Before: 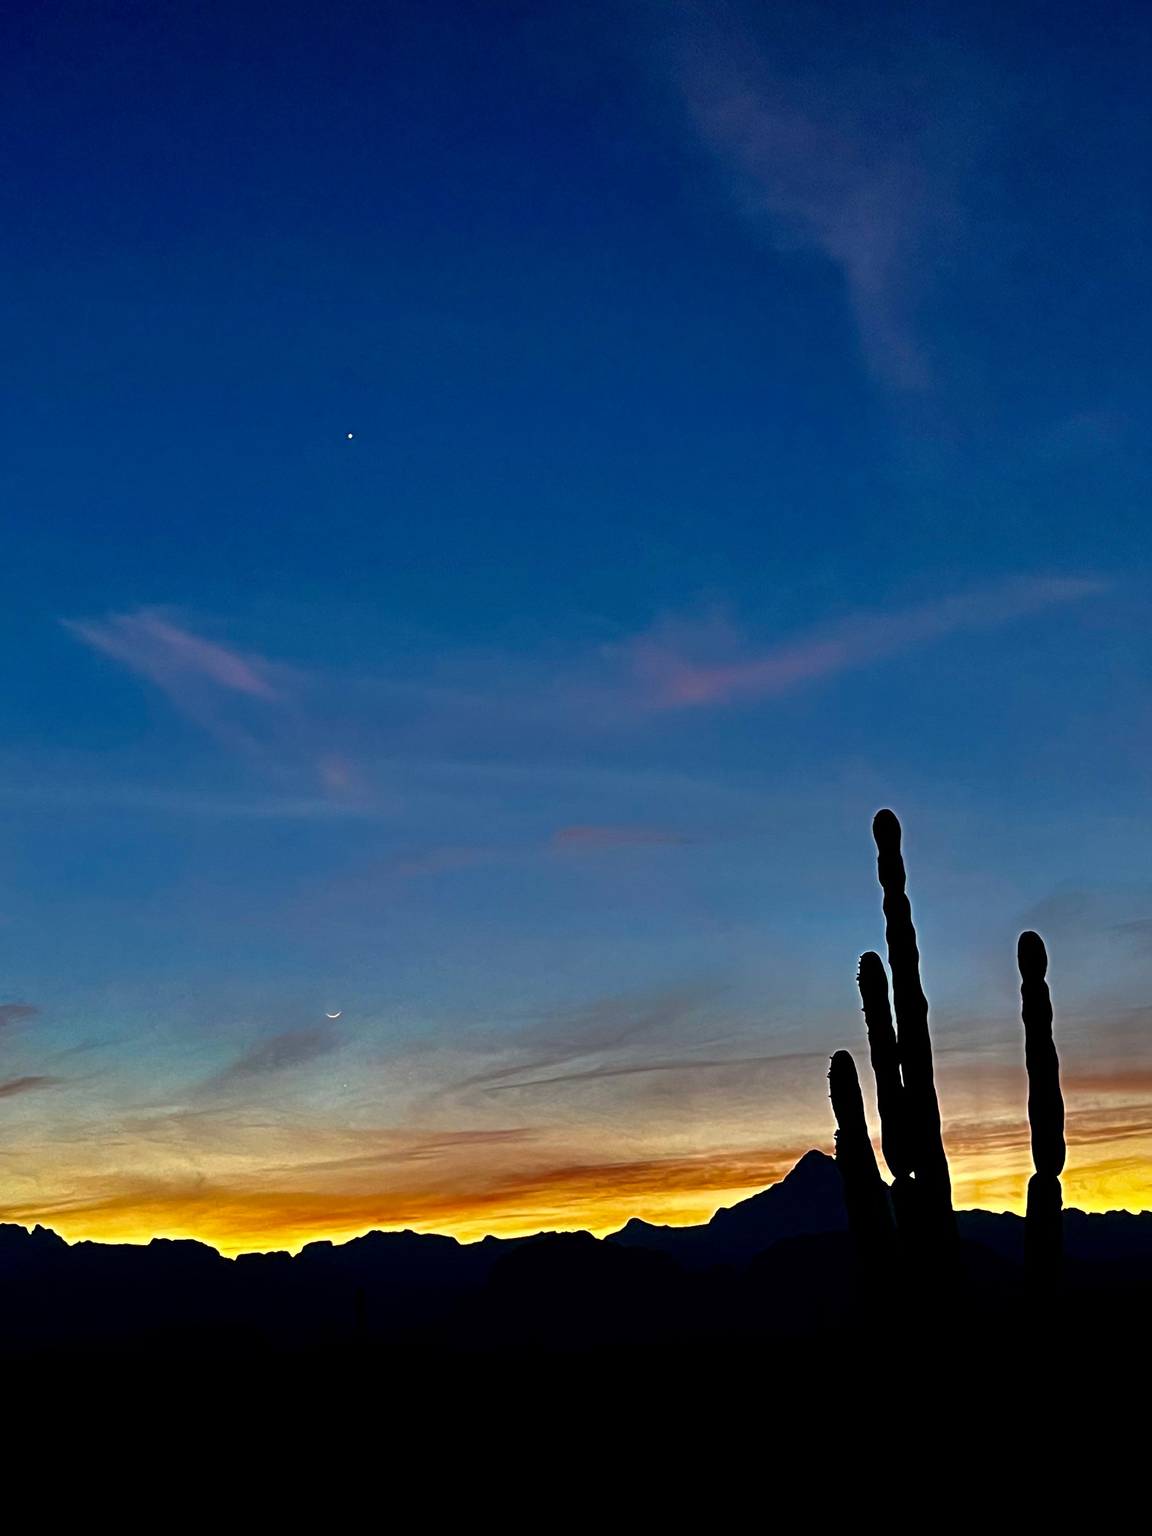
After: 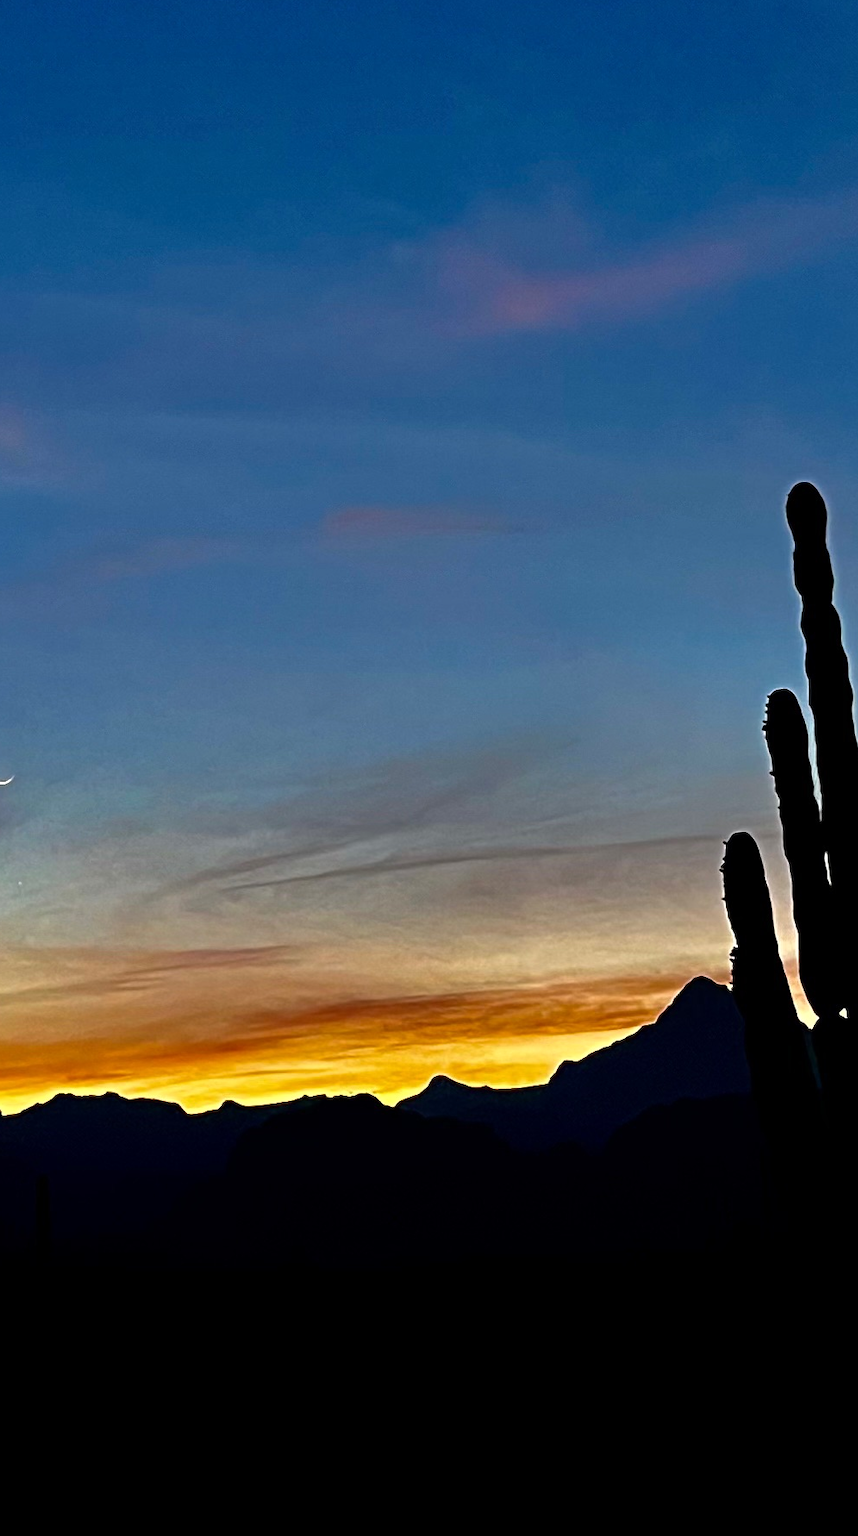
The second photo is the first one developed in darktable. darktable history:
crop and rotate: left 28.768%, top 31.09%, right 19.848%
tone equalizer: on, module defaults
